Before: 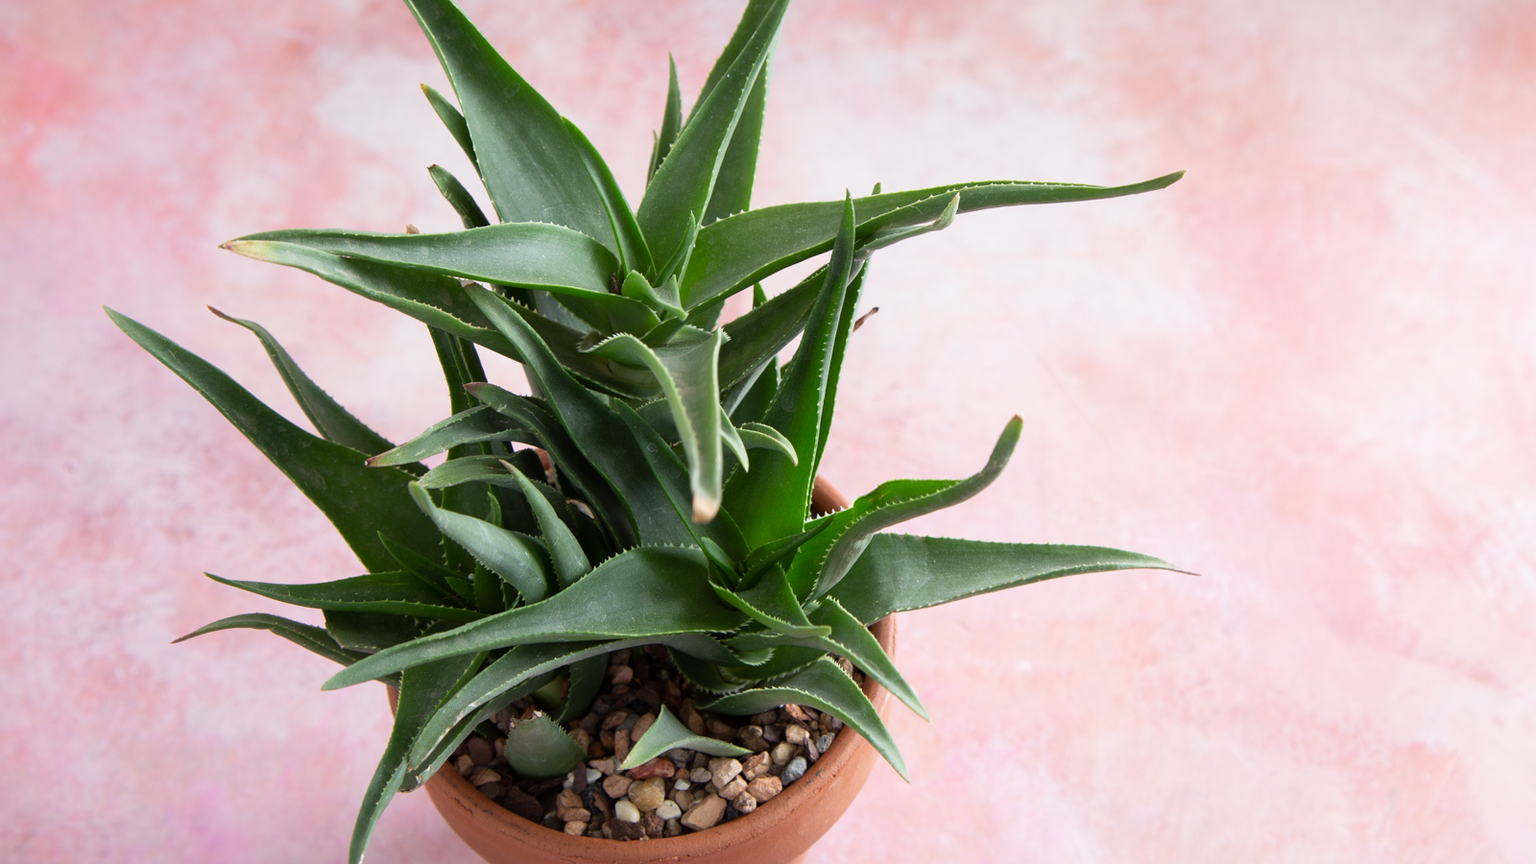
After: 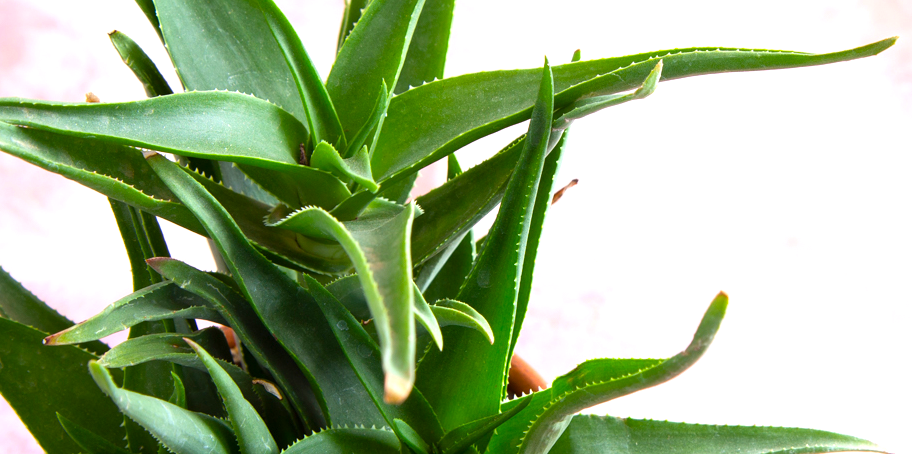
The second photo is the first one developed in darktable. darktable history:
crop: left 21.091%, top 15.693%, right 21.879%, bottom 33.844%
color balance rgb: linear chroma grading › global chroma 14.708%, perceptual saturation grading › global saturation 15.045%, global vibrance 31.359%
exposure: exposure 0.608 EV, compensate highlight preservation false
